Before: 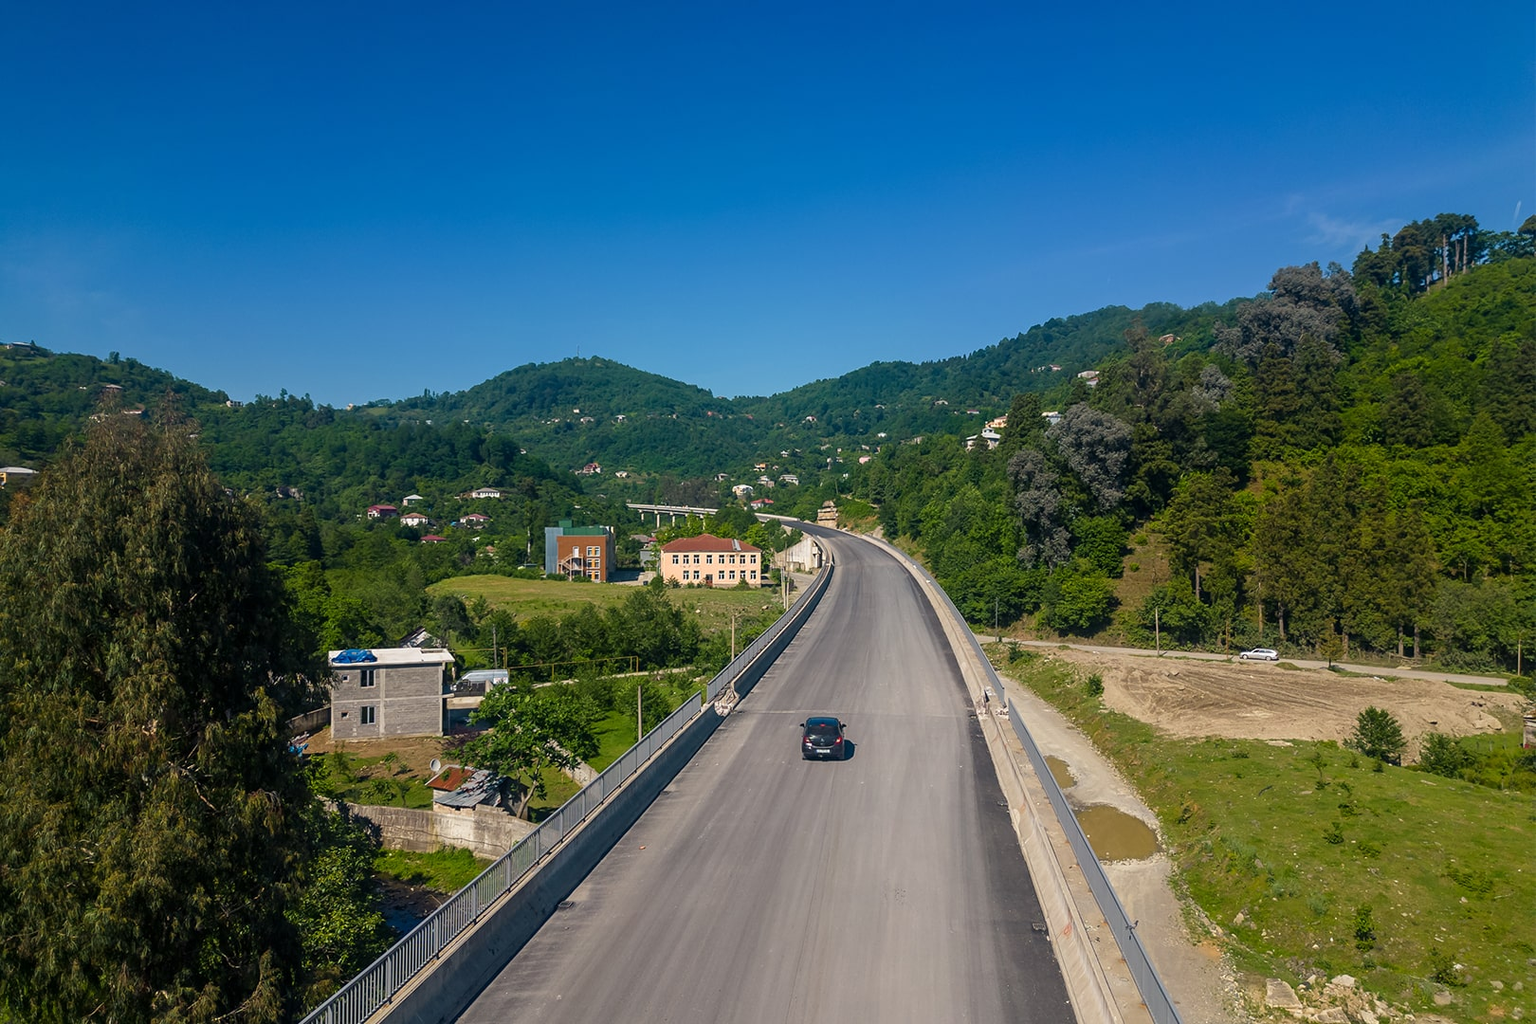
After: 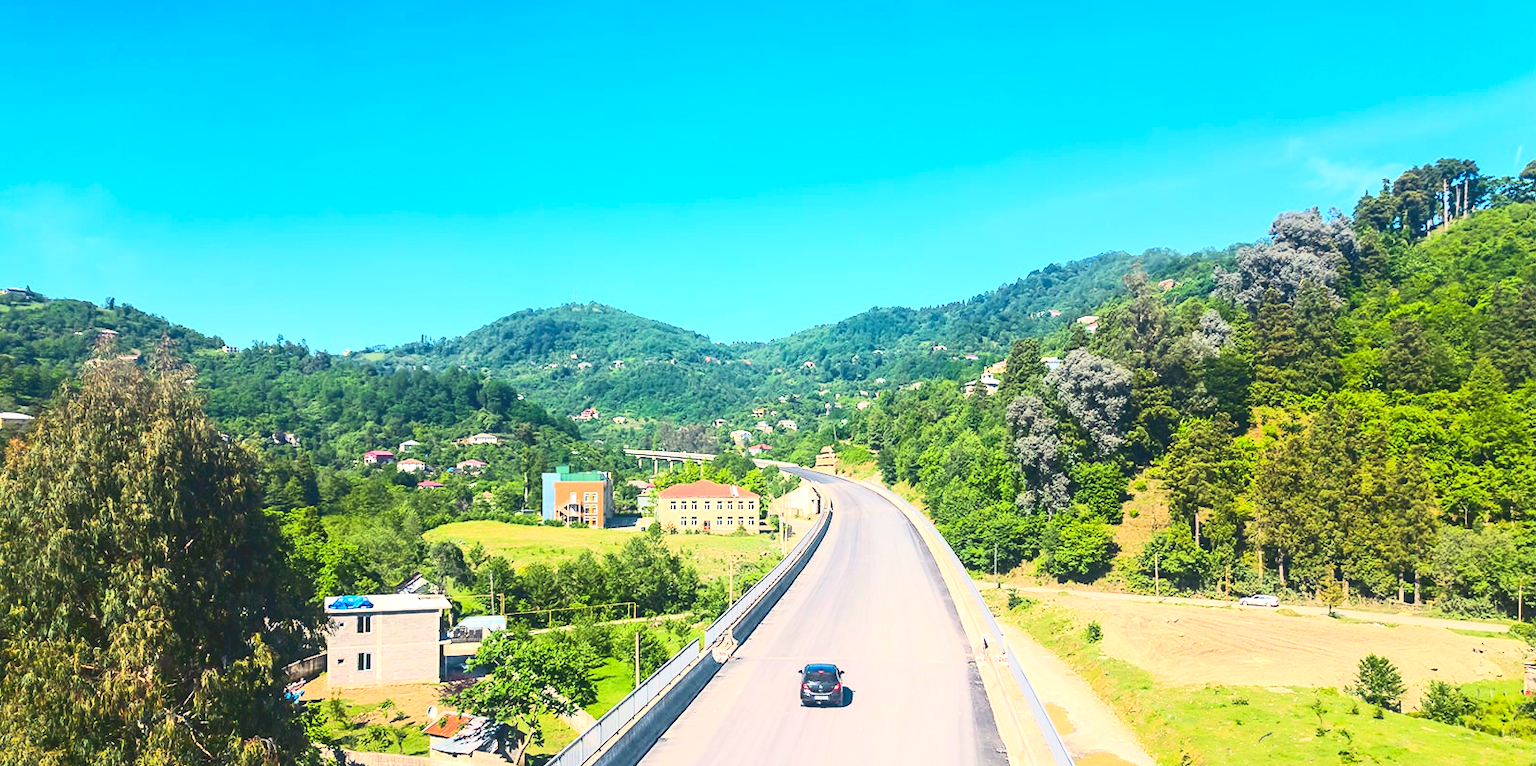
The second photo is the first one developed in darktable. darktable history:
base curve: curves: ch0 [(0, 0) (0.74, 0.67) (1, 1)], preserve colors none
tone curve: curves: ch0 [(0, 0.098) (0.262, 0.324) (0.421, 0.59) (0.54, 0.803) (0.725, 0.922) (0.99, 0.974)], color space Lab, linked channels, preserve colors none
exposure: black level correction -0.002, exposure 1.362 EV, compensate exposure bias true, compensate highlight preservation false
crop: left 0.324%, top 5.515%, bottom 19.915%
